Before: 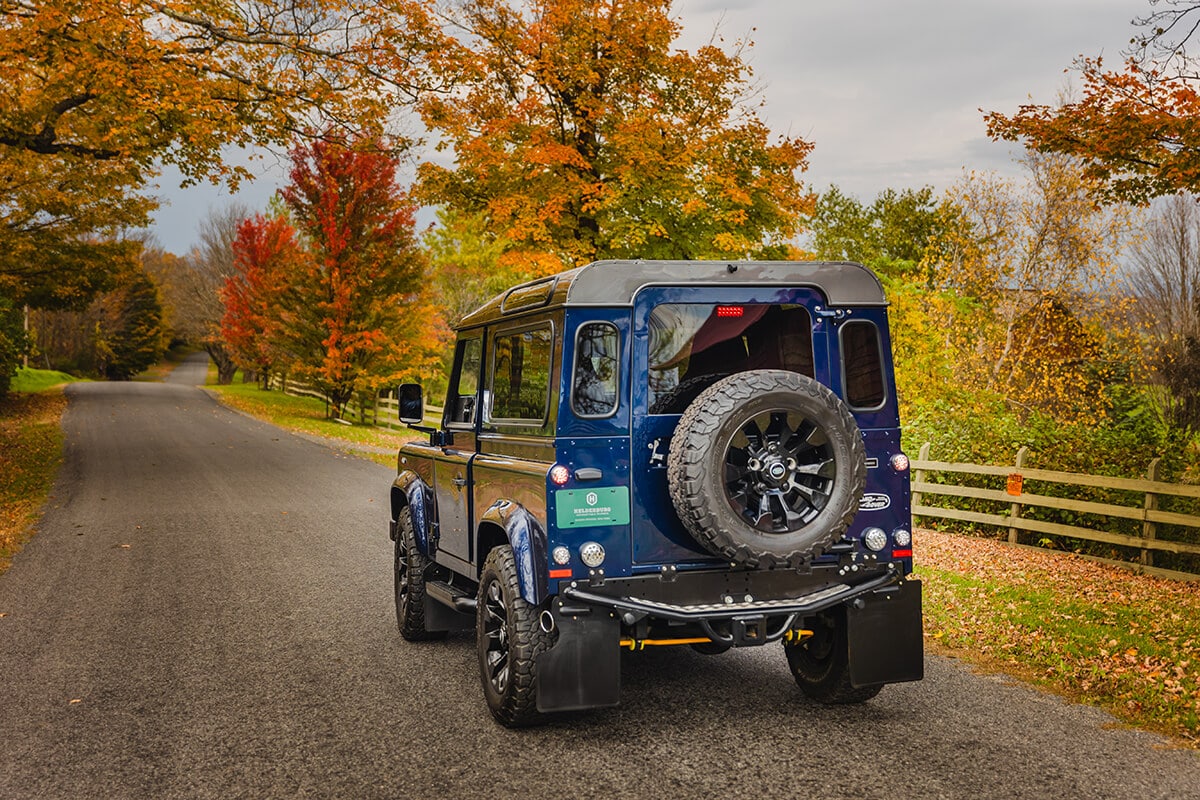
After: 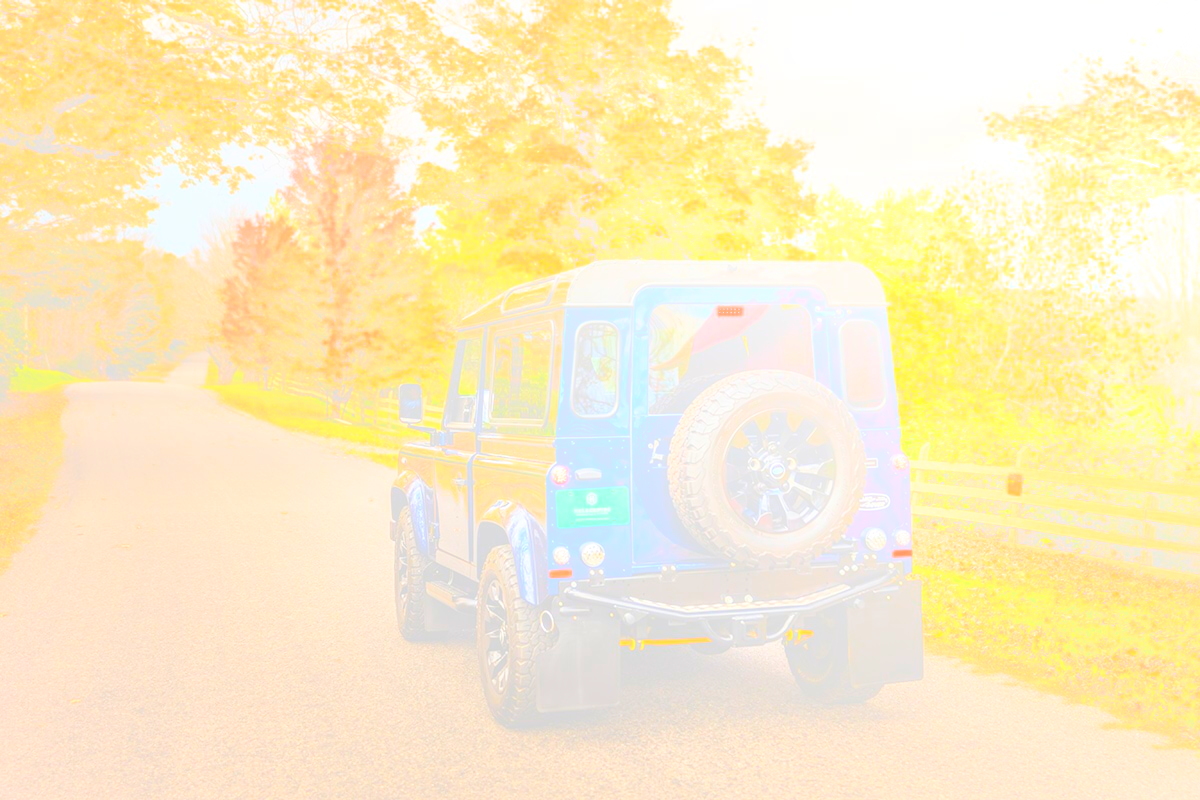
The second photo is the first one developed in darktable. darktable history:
bloom: size 85%, threshold 5%, strength 85%
exposure: exposure 0.564 EV, compensate highlight preservation false
